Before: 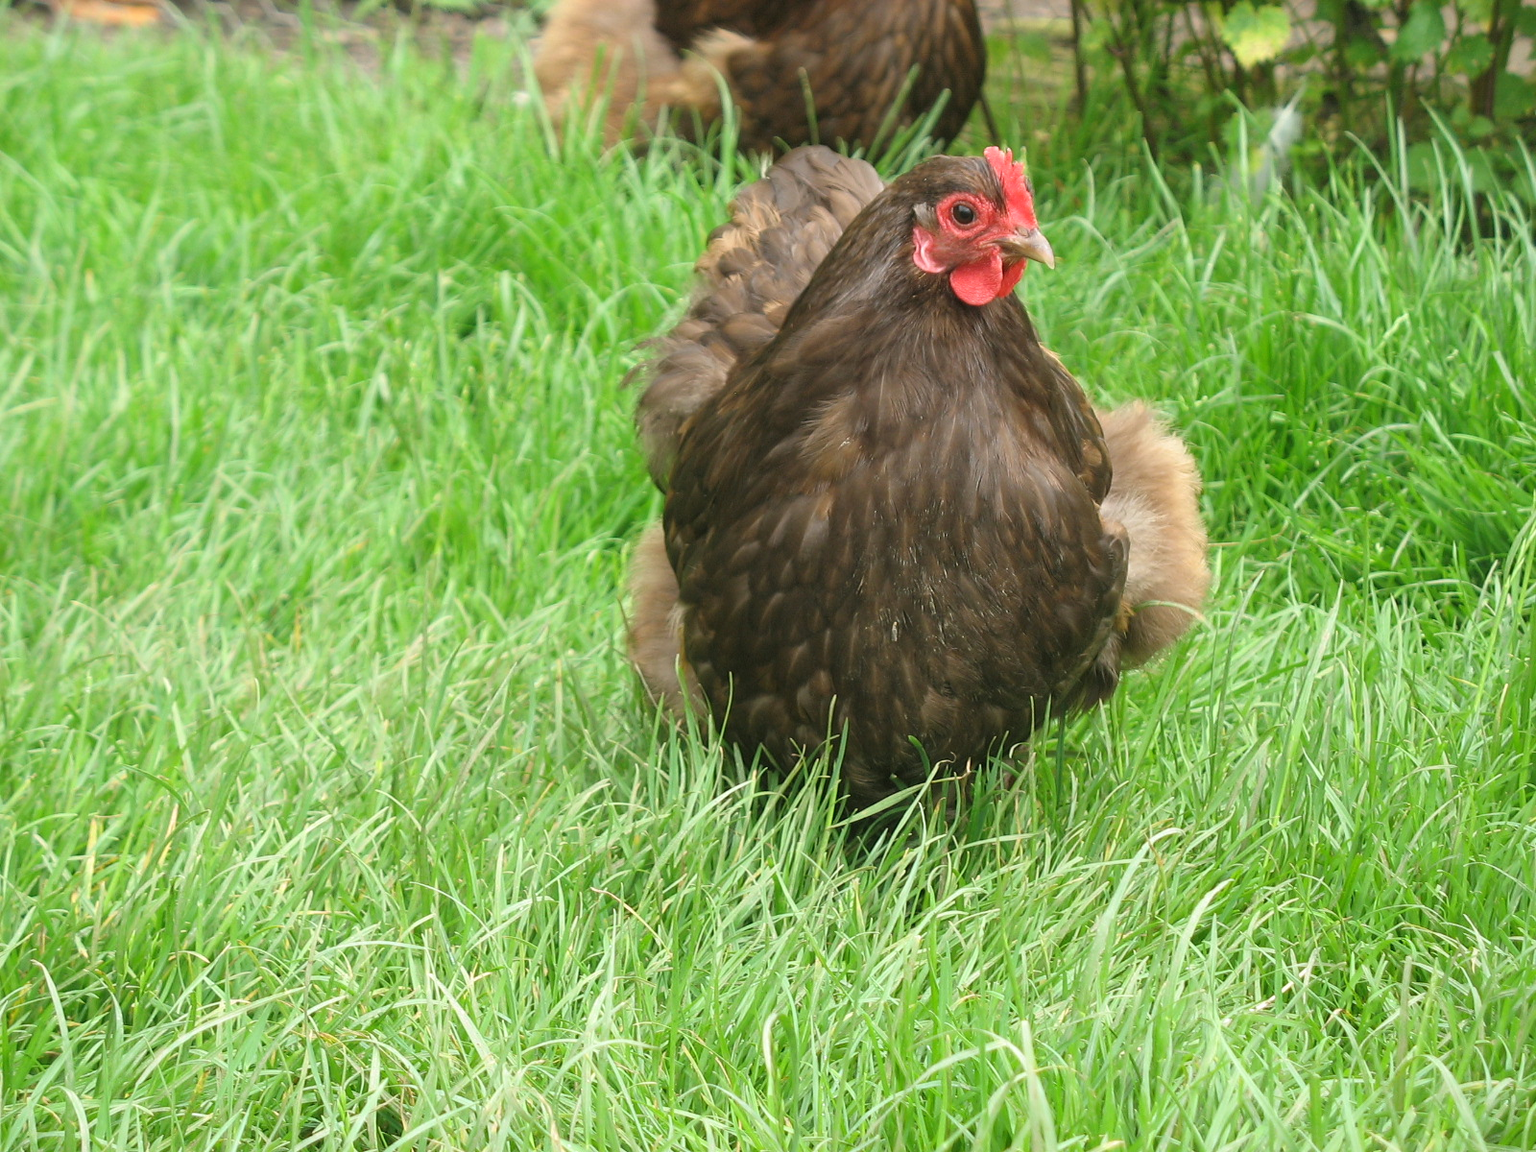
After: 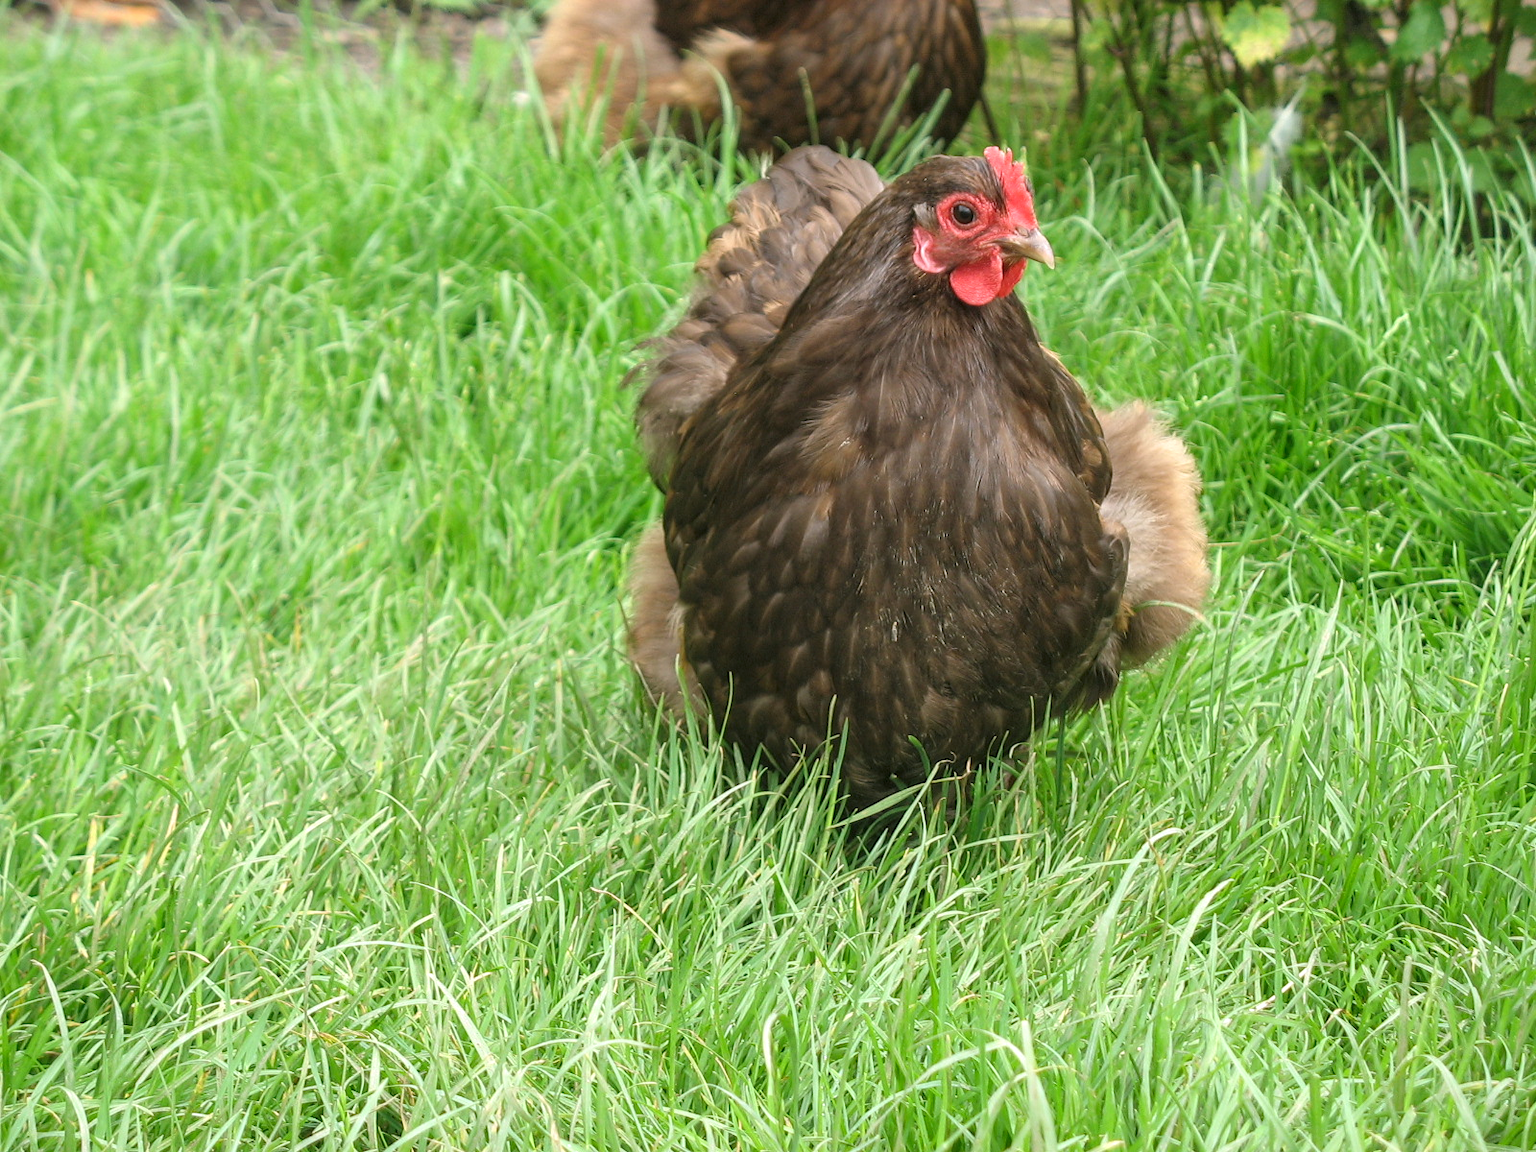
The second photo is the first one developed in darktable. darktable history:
white balance: red 1.009, blue 1.027
local contrast: on, module defaults
